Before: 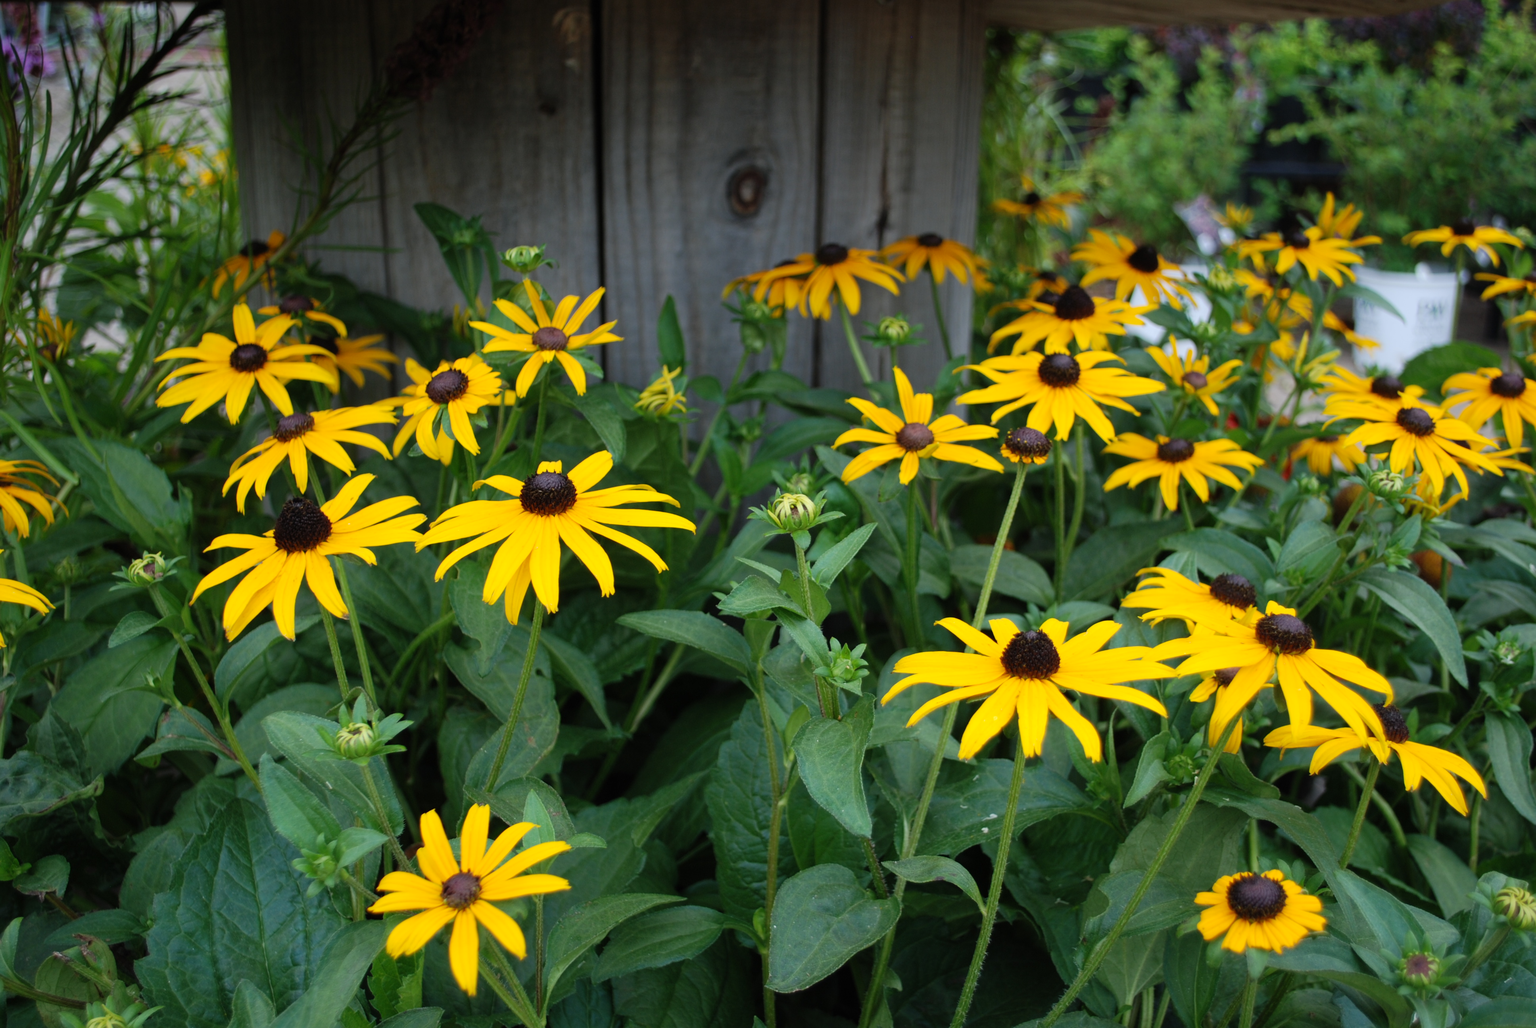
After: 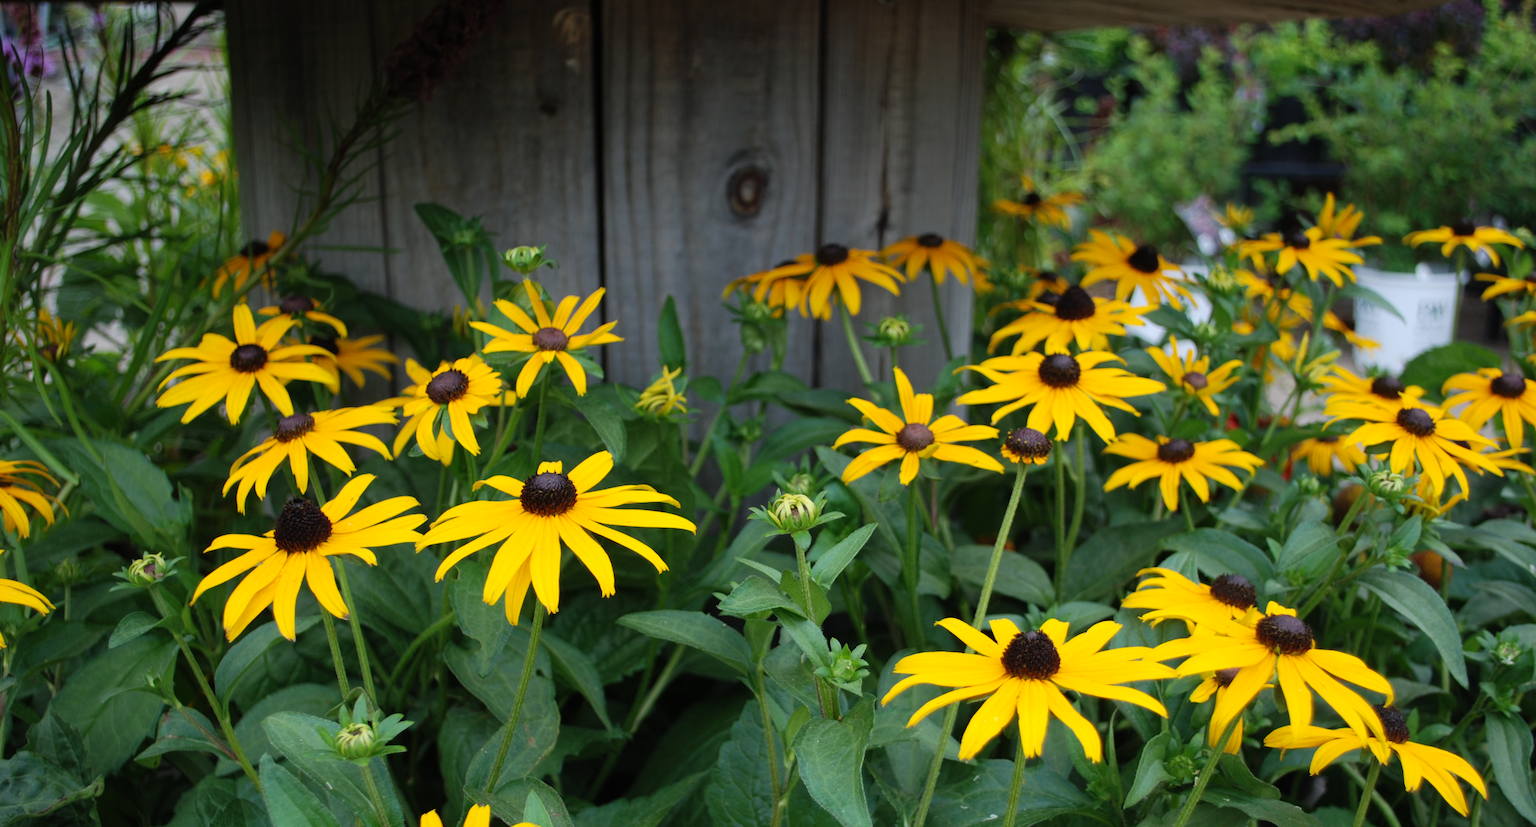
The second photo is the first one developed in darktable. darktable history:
exposure: compensate highlight preservation false
crop: bottom 19.535%
